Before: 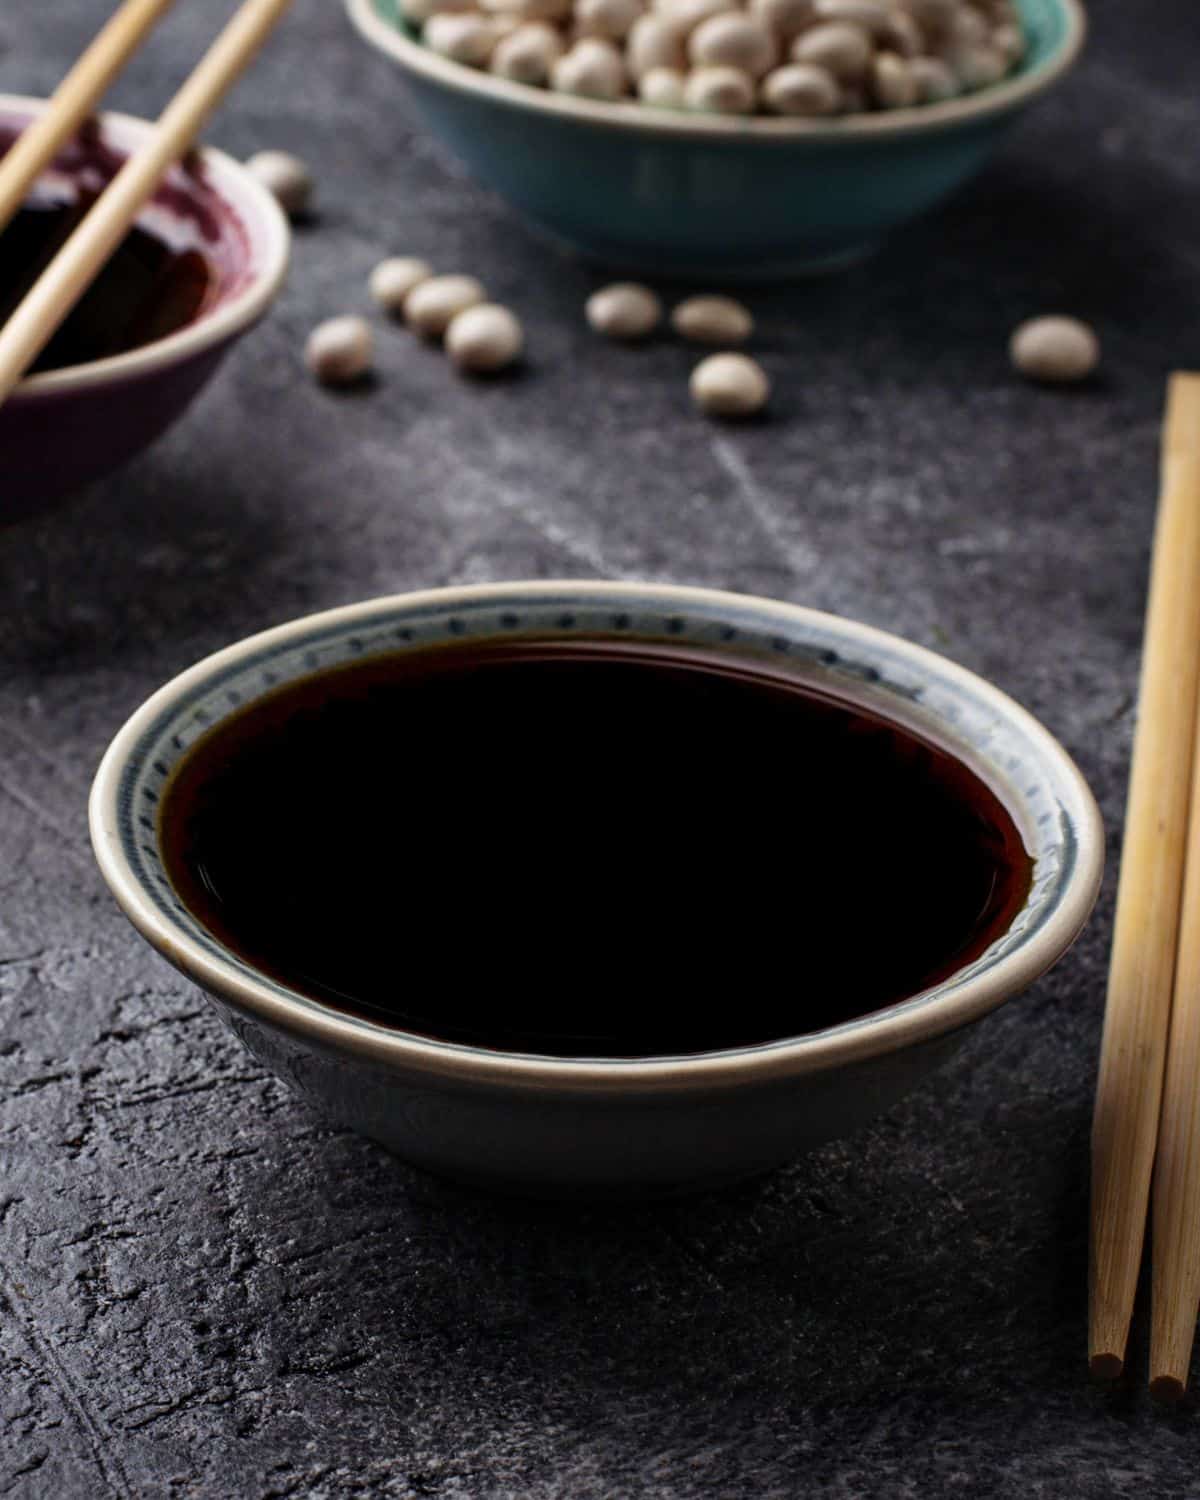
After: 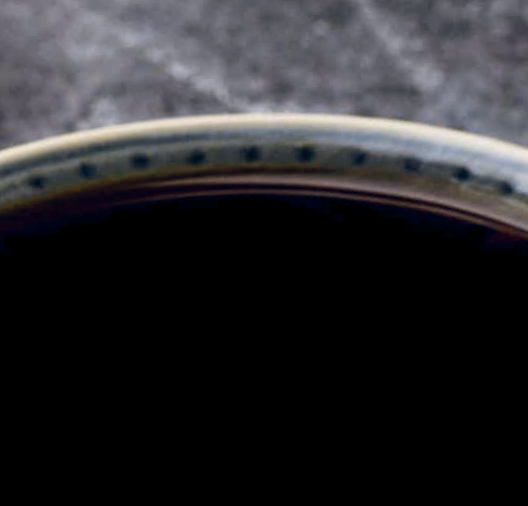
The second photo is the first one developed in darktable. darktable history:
rotate and perspective: rotation -4.25°, automatic cropping off
color contrast: green-magenta contrast 0.85, blue-yellow contrast 1.25, unbound 0
crop: left 31.751%, top 32.172%, right 27.8%, bottom 35.83%
color balance rgb: shadows lift › chroma 3.88%, shadows lift › hue 88.52°, power › hue 214.65°, global offset › chroma 0.1%, global offset › hue 252.4°, contrast 4.45%
